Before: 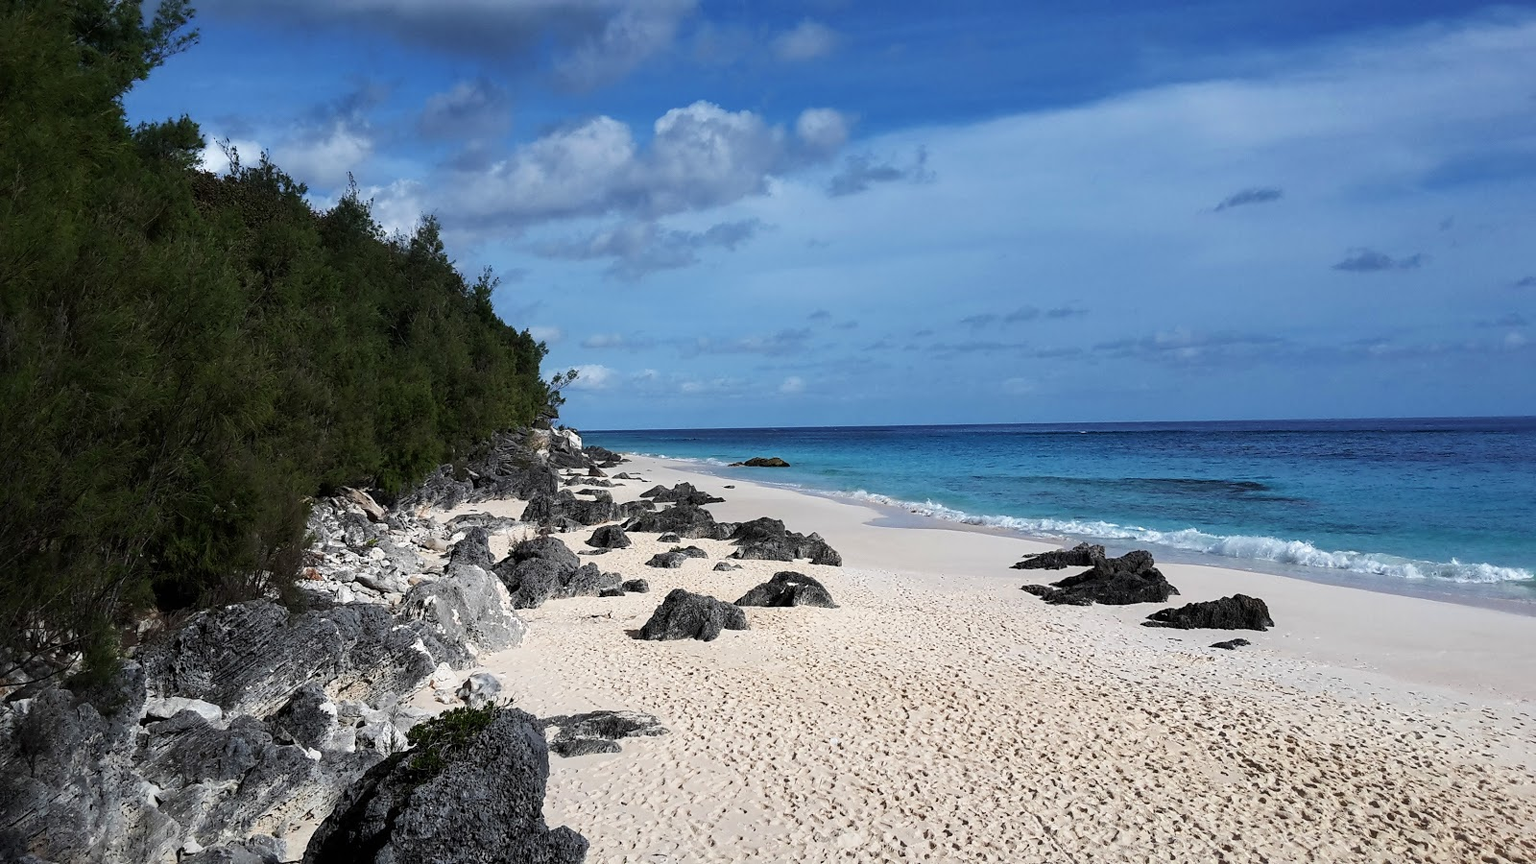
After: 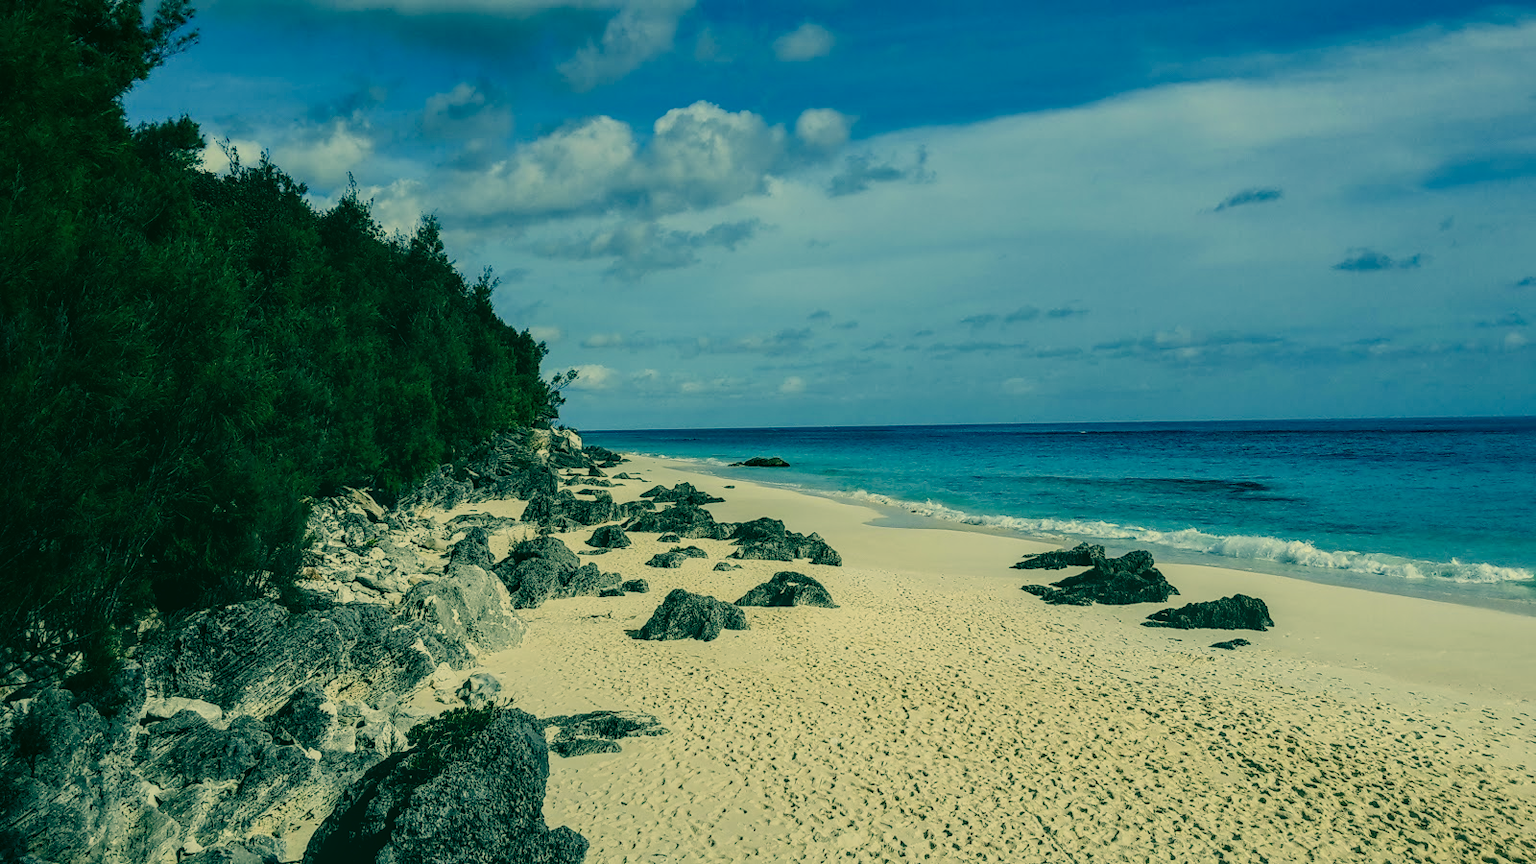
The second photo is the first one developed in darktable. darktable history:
local contrast: highlights 0%, shadows 0%, detail 133%
filmic rgb: black relative exposure -7.65 EV, white relative exposure 4.56 EV, hardness 3.61, color science v6 (2022)
color correction: highlights a* 1.83, highlights b* 34.02, shadows a* -36.68, shadows b* -5.48
